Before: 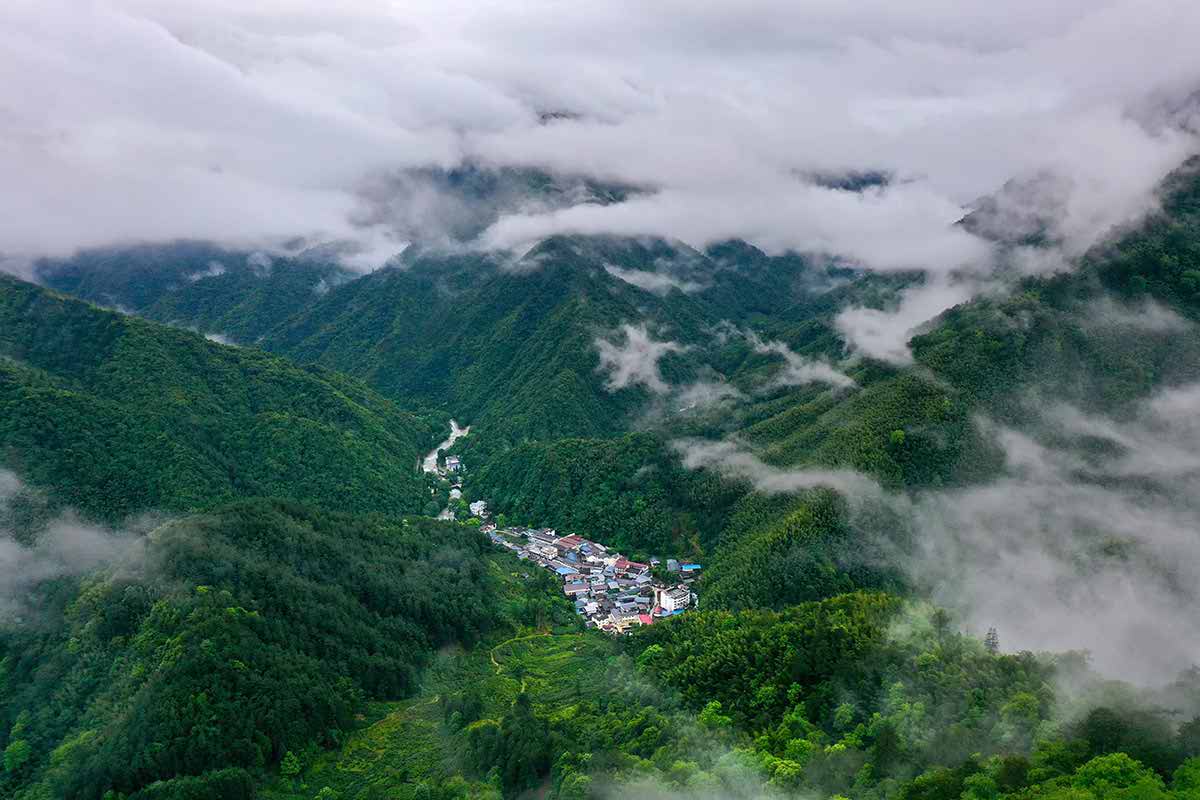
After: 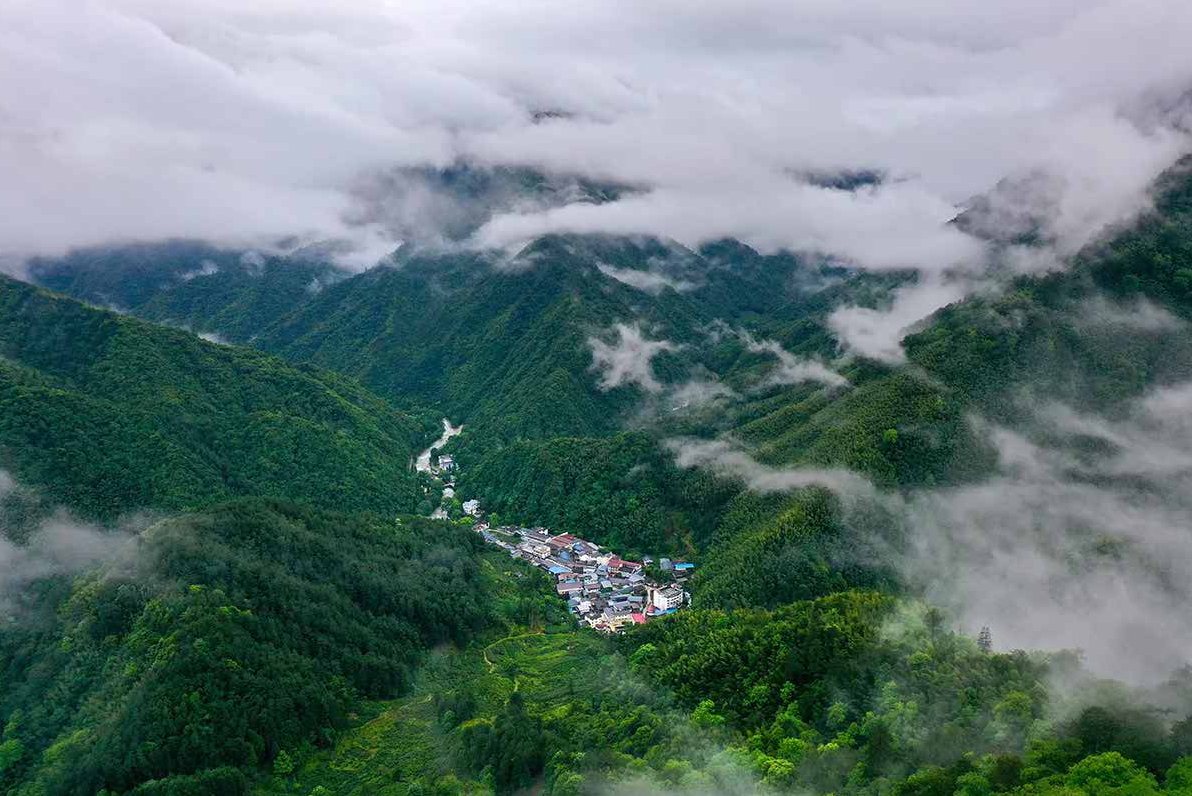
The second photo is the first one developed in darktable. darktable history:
crop and rotate: left 0.614%, top 0.179%, bottom 0.309%
